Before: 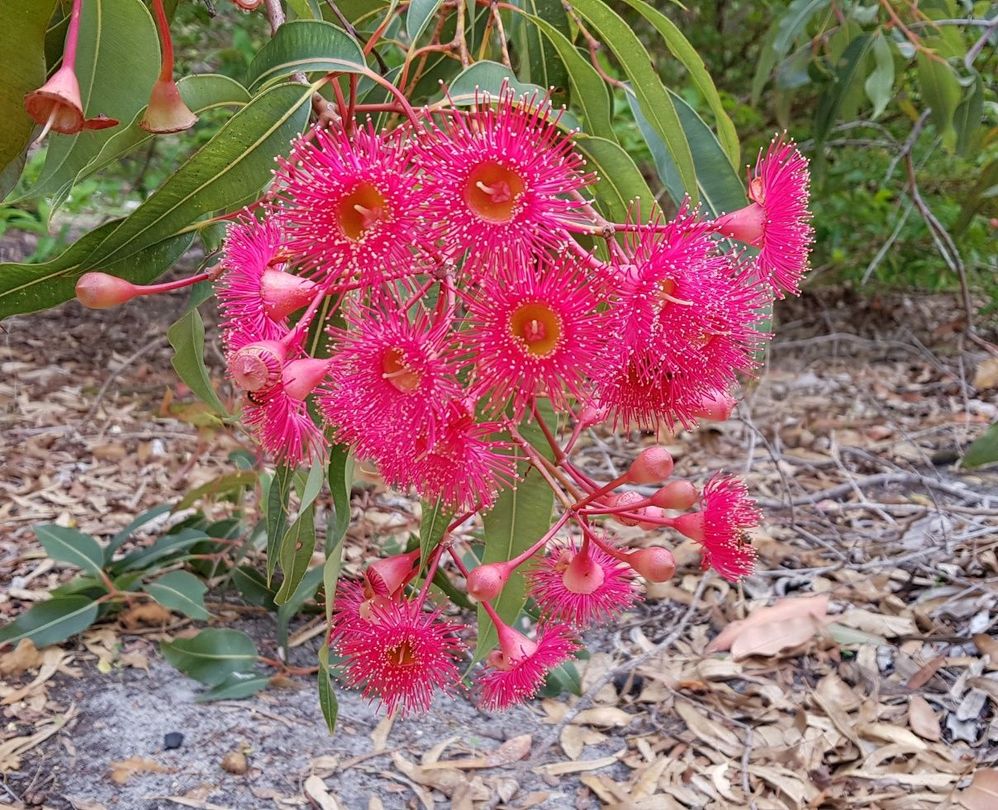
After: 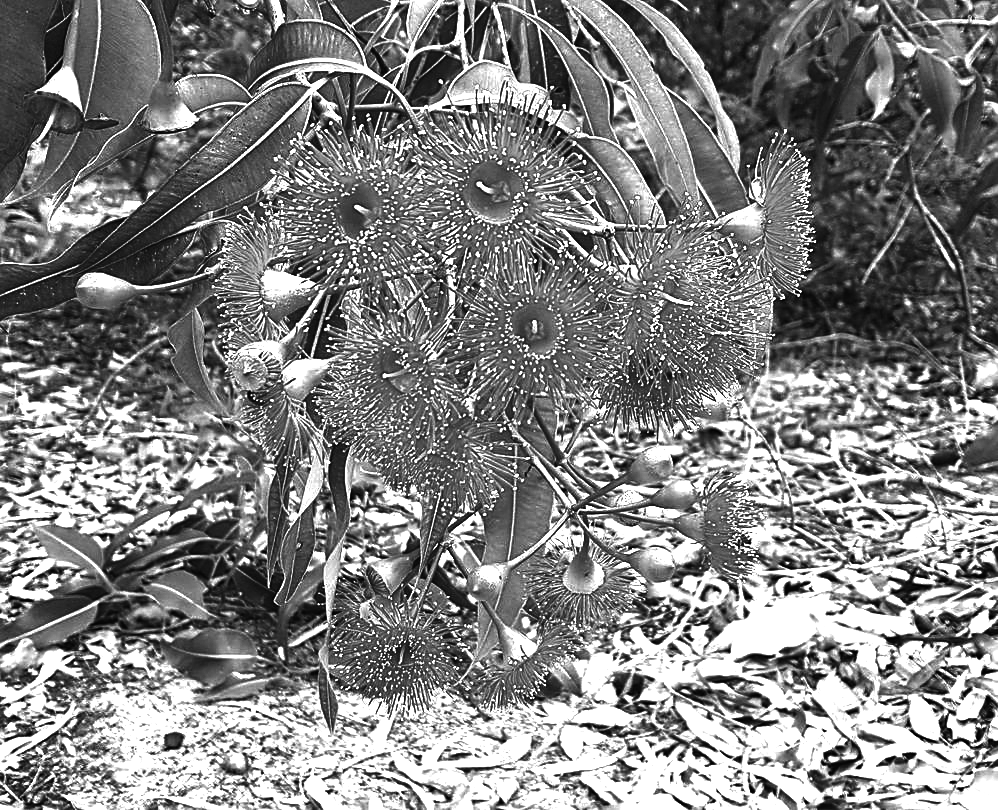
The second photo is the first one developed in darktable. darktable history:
exposure: black level correction -0.023, exposure 1.397 EV, compensate highlight preservation false
sharpen: on, module defaults
contrast brightness saturation: contrast 0.02, brightness -1, saturation -1
